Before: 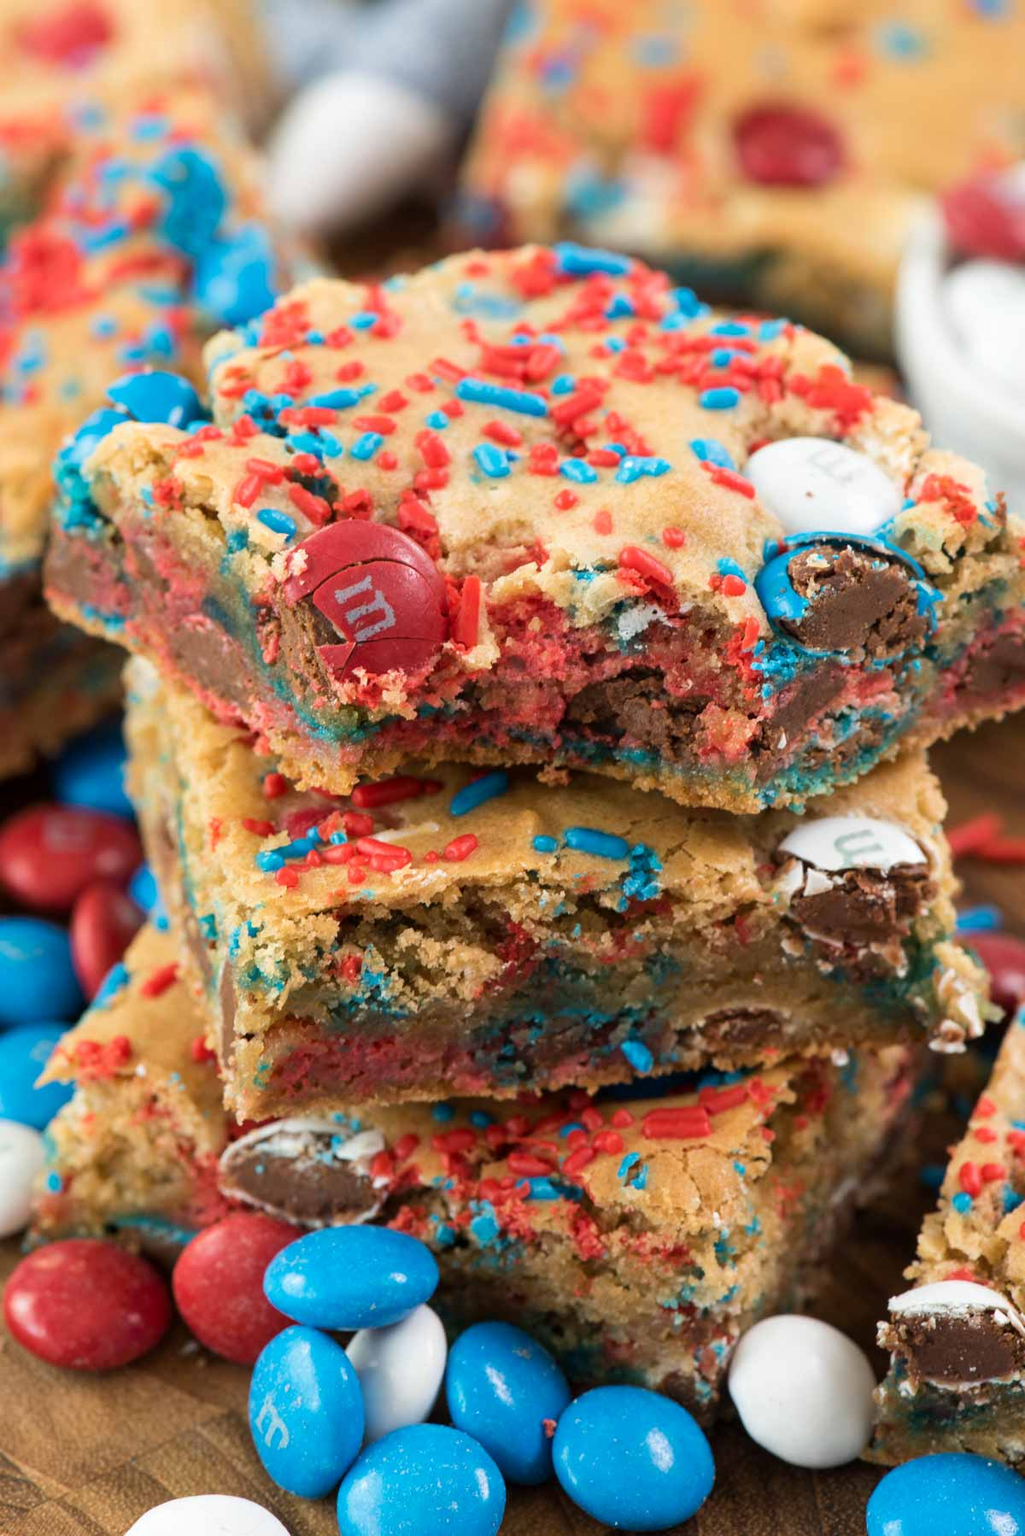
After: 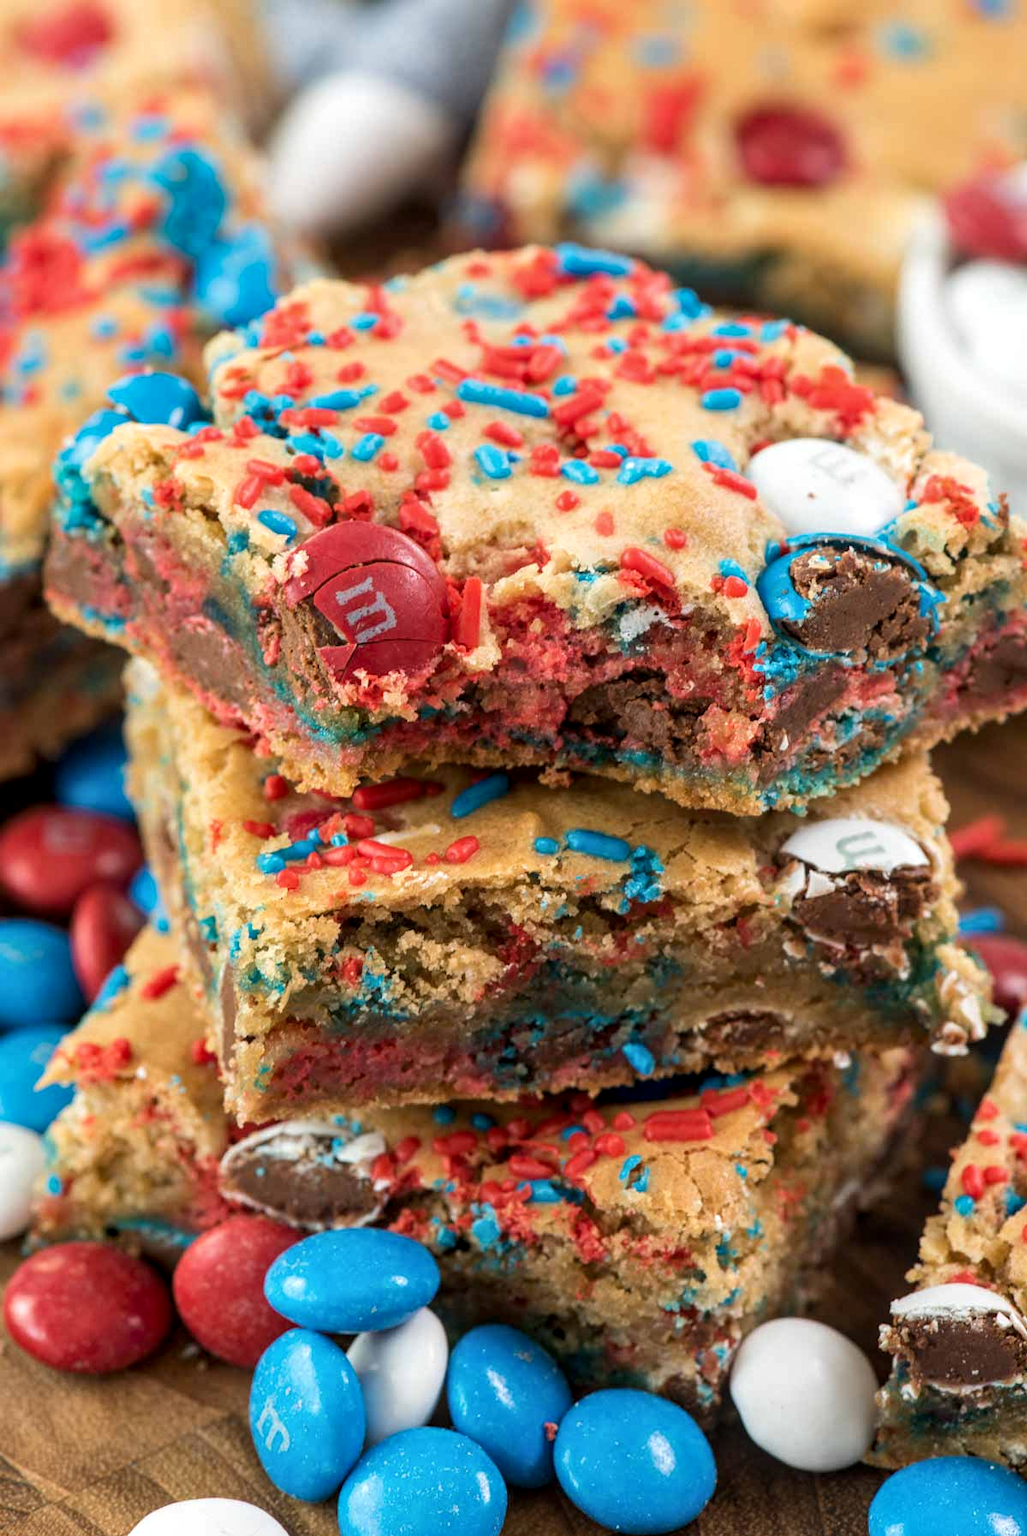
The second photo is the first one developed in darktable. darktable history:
local contrast: on, module defaults
crop: top 0.05%, bottom 0.098%
